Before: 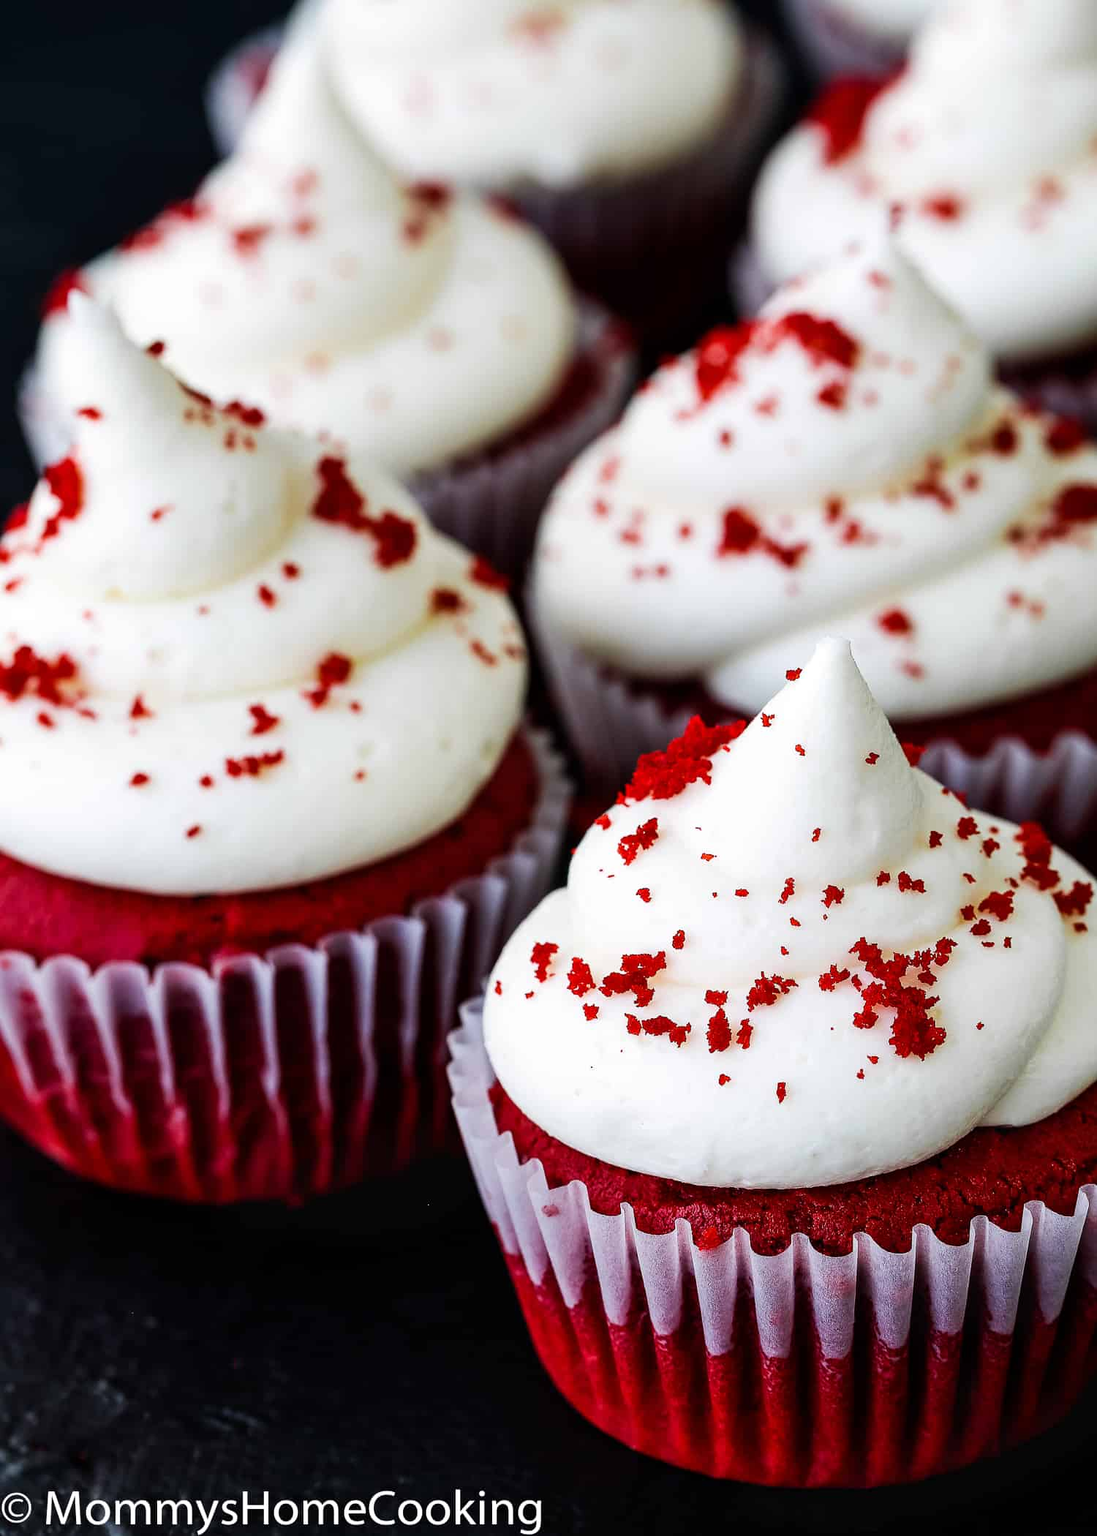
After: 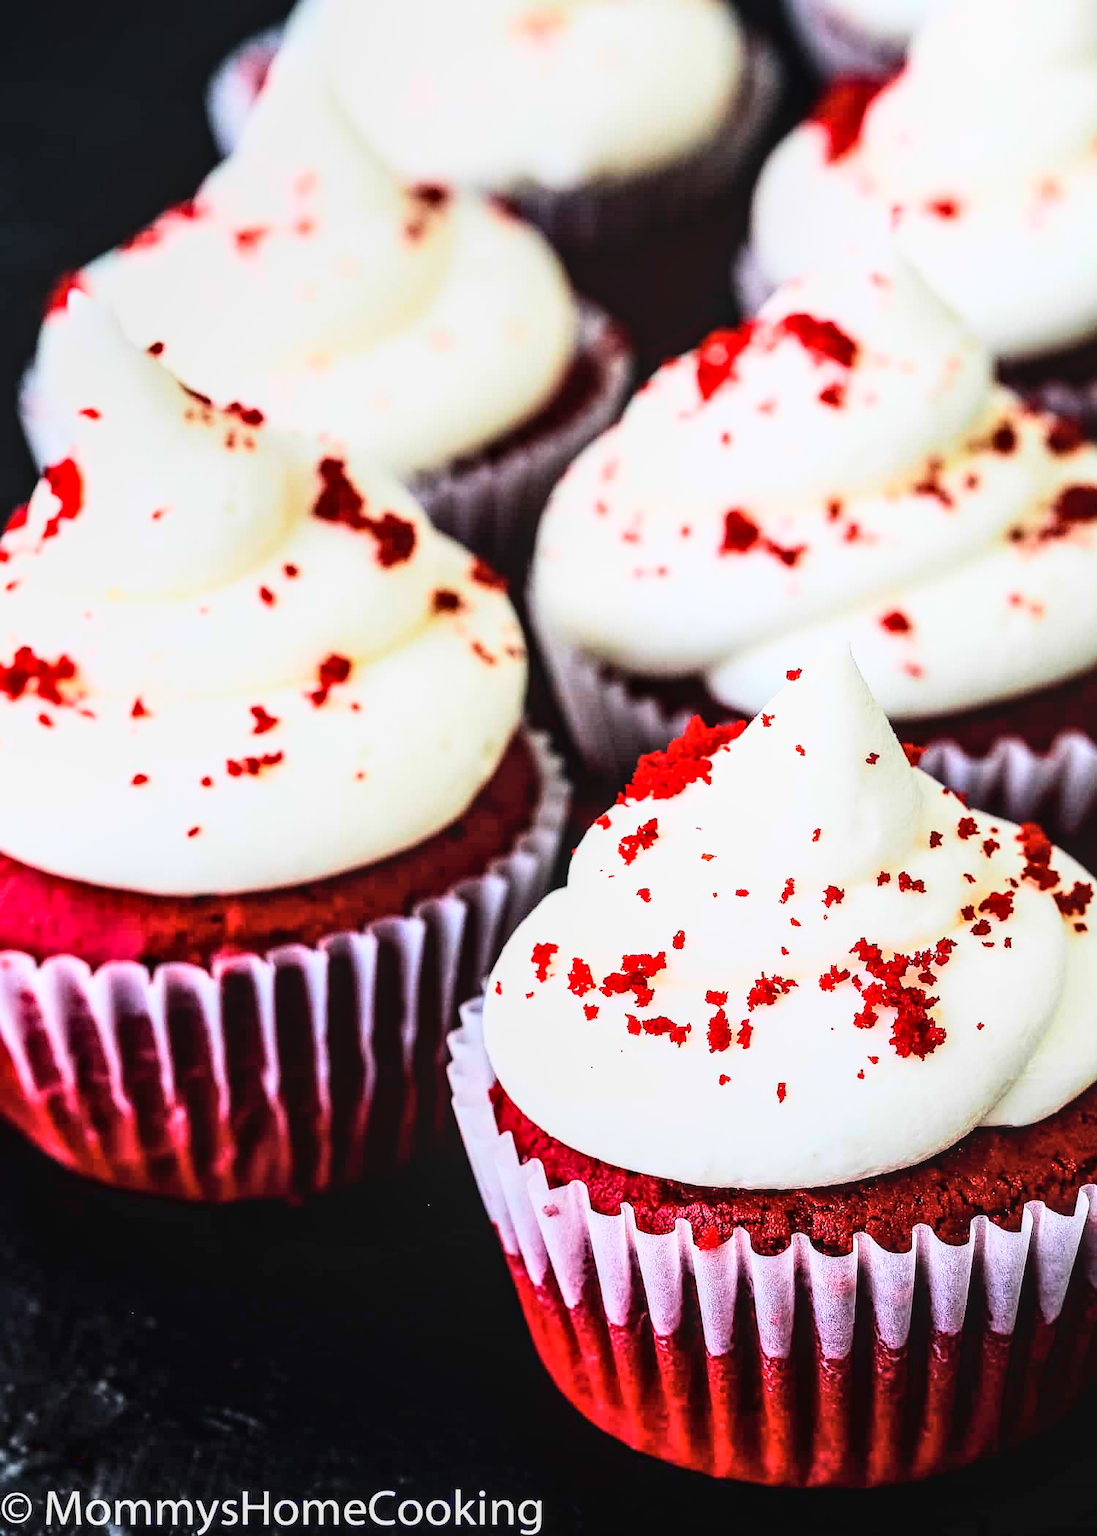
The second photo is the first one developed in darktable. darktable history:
local contrast: on, module defaults
base curve: curves: ch0 [(0, 0.003) (0.001, 0.002) (0.006, 0.004) (0.02, 0.022) (0.048, 0.086) (0.094, 0.234) (0.162, 0.431) (0.258, 0.629) (0.385, 0.8) (0.548, 0.918) (0.751, 0.988) (1, 1)]
